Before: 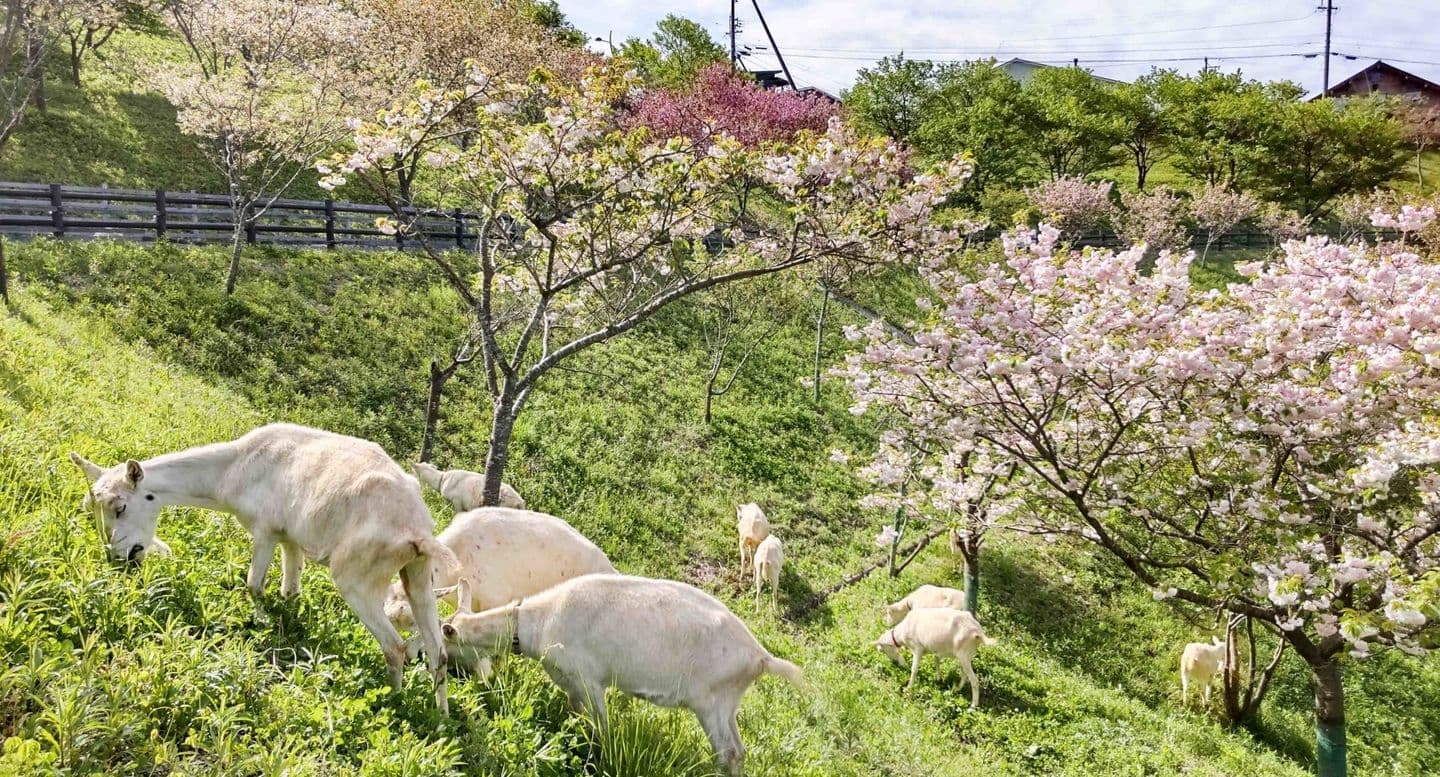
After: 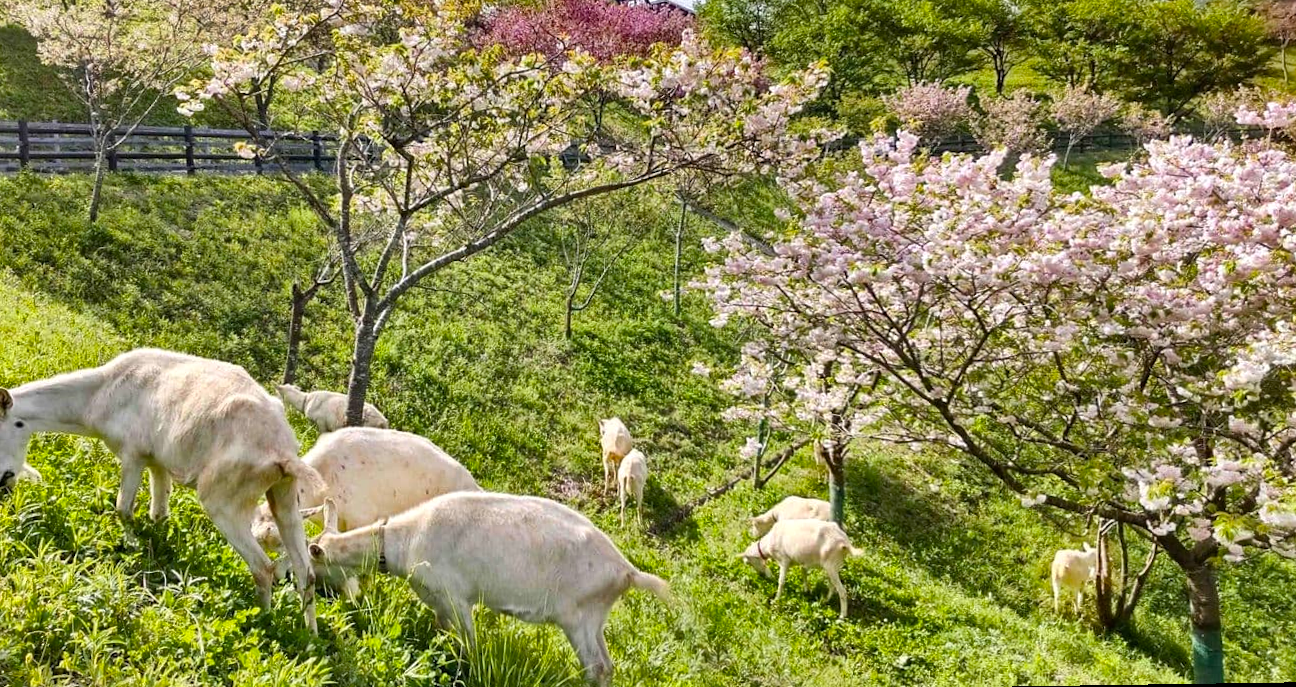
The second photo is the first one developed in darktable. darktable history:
rotate and perspective: rotation -1.32°, lens shift (horizontal) -0.031, crop left 0.015, crop right 0.985, crop top 0.047, crop bottom 0.982
color balance rgb: linear chroma grading › global chroma 10%, perceptual saturation grading › global saturation 5%, perceptual brilliance grading › global brilliance 4%, global vibrance 7%, saturation formula JzAzBz (2021)
crop and rotate: left 8.262%, top 9.226%
shadows and highlights: shadows 20.91, highlights -82.73, soften with gaussian
